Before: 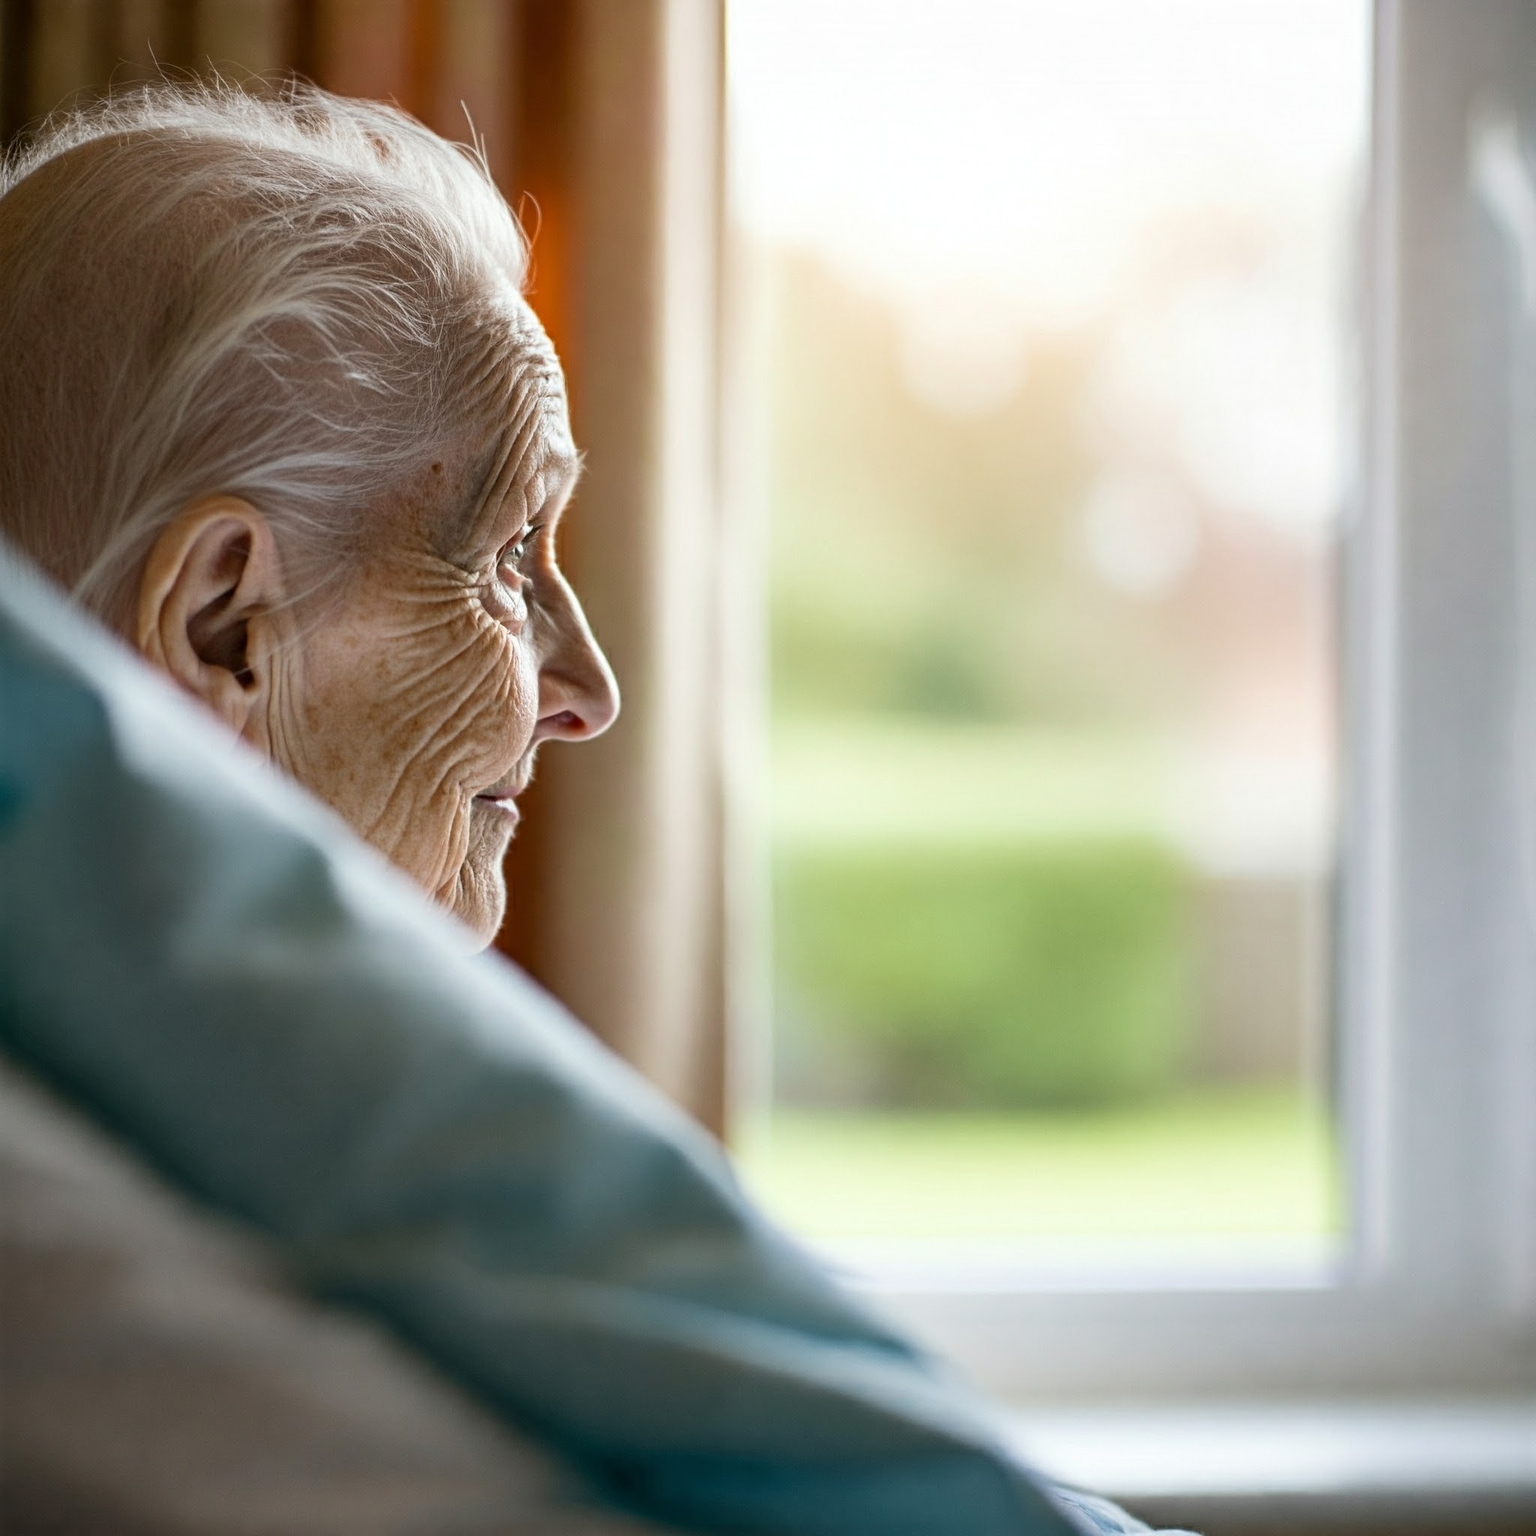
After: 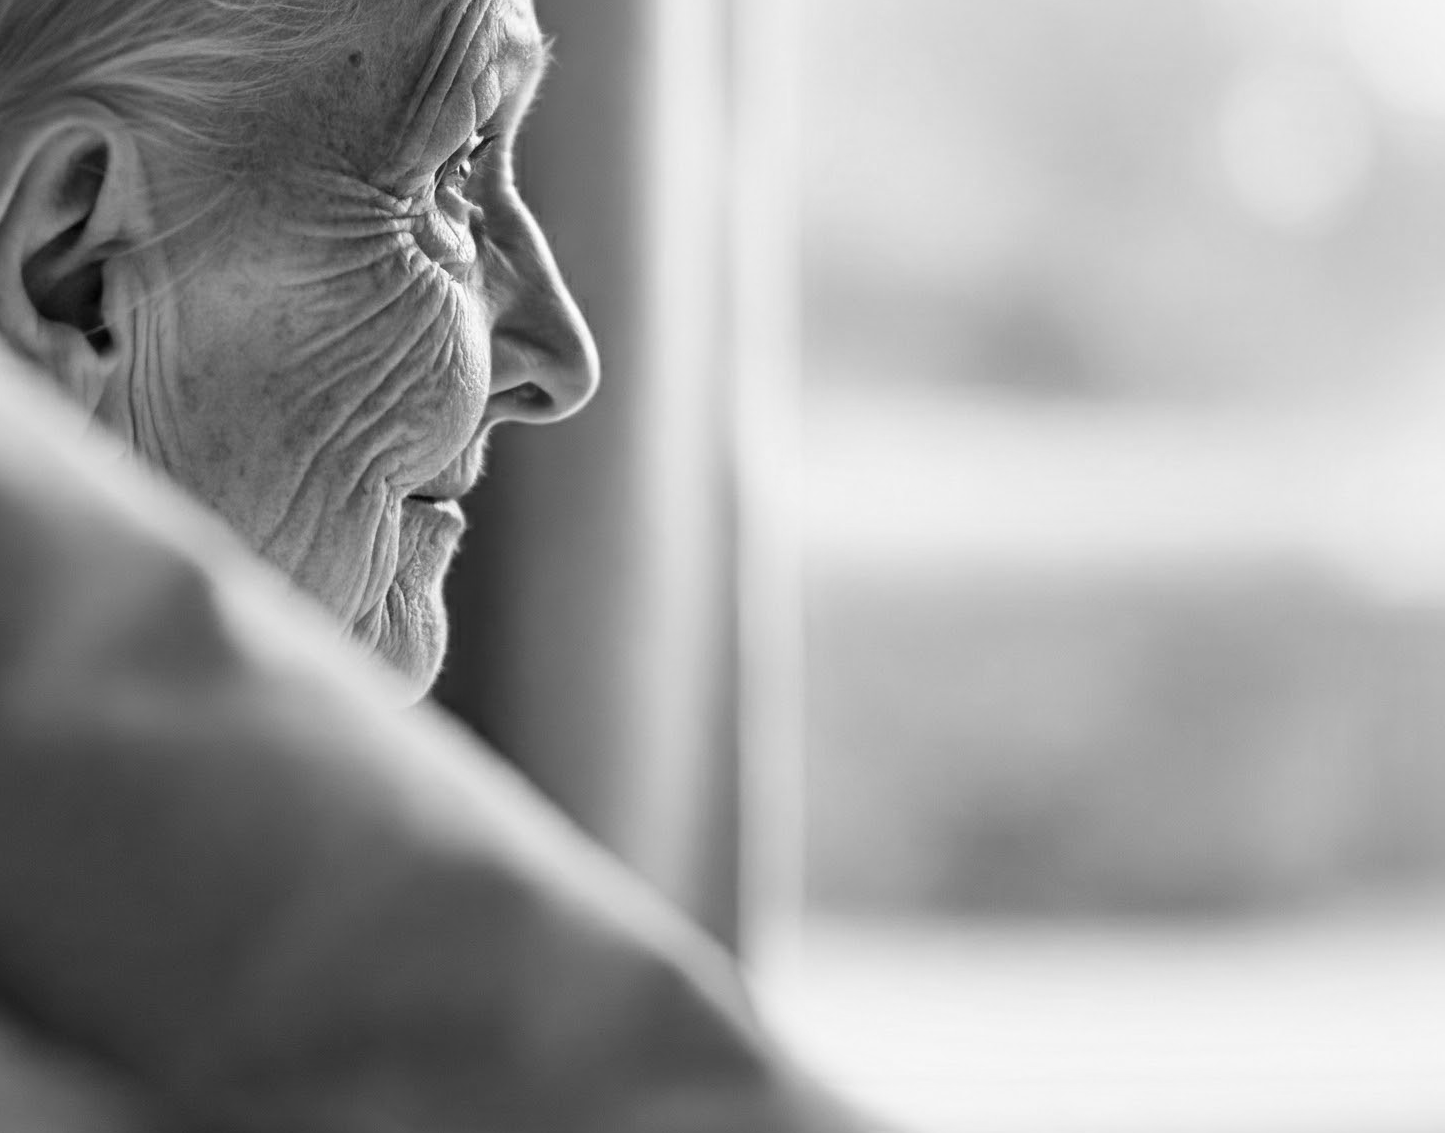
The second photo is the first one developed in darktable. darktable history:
crop: left 11.123%, top 27.61%, right 18.3%, bottom 17.034%
monochrome: a 32, b 64, size 2.3
